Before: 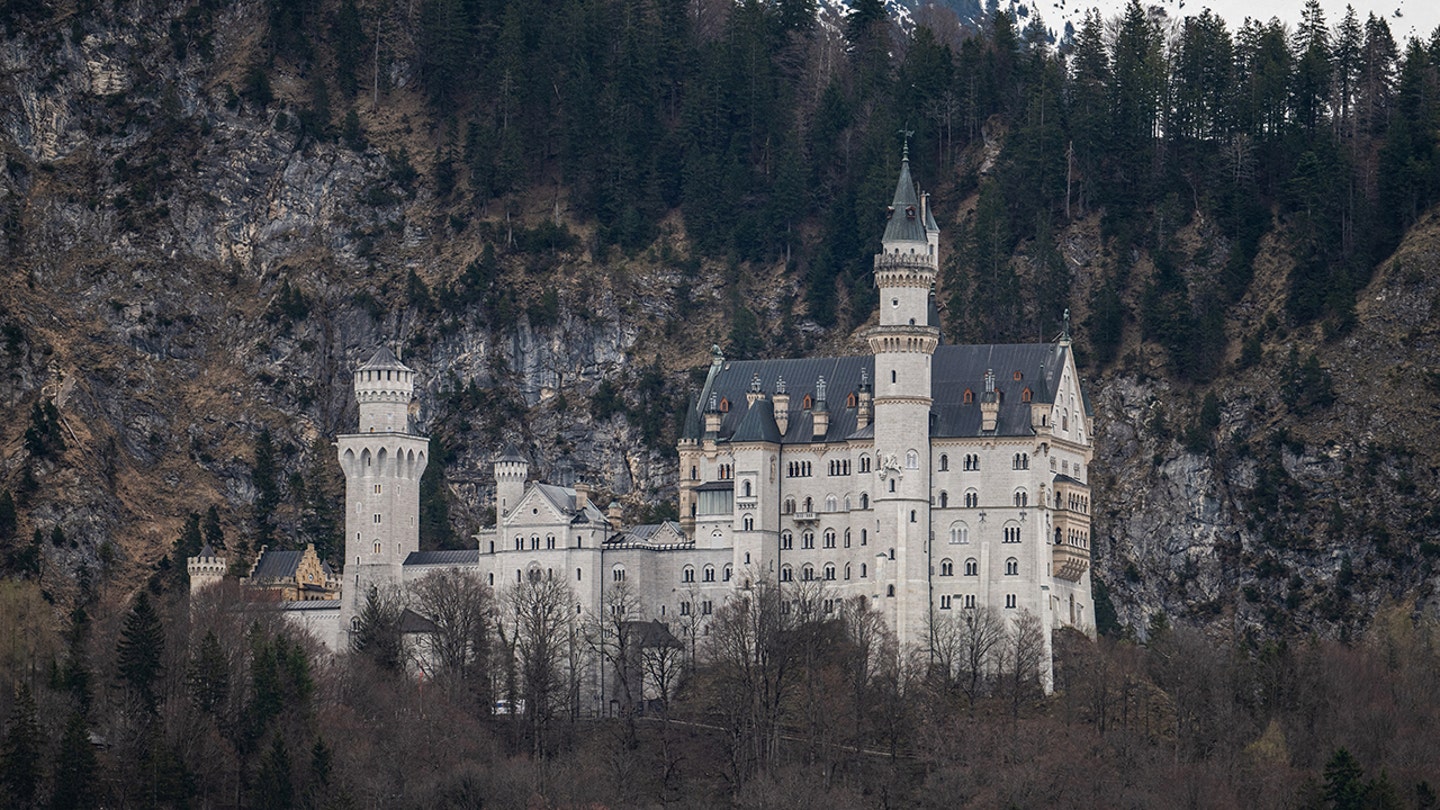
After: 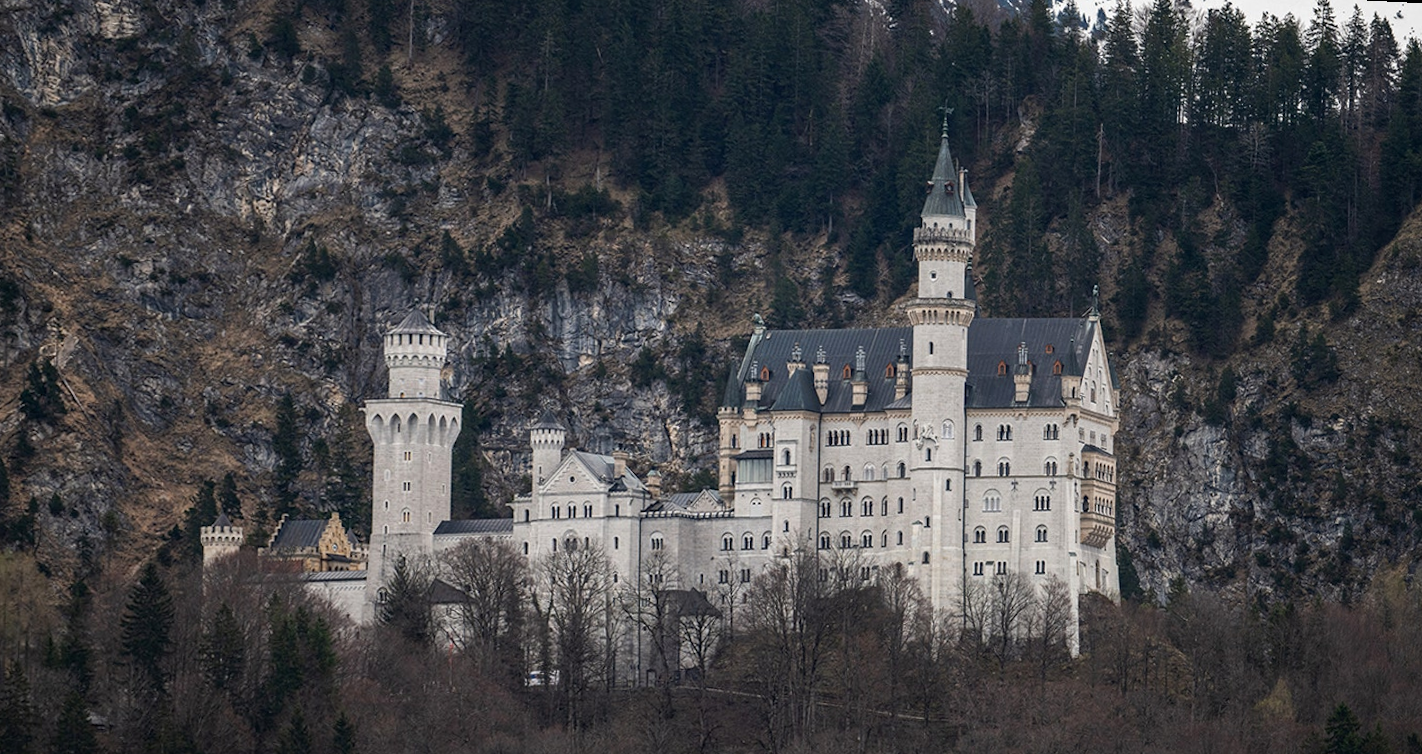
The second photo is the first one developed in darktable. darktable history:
contrast brightness saturation: contrast 0.08, saturation 0.02
rotate and perspective: rotation 0.679°, lens shift (horizontal) 0.136, crop left 0.009, crop right 0.991, crop top 0.078, crop bottom 0.95
